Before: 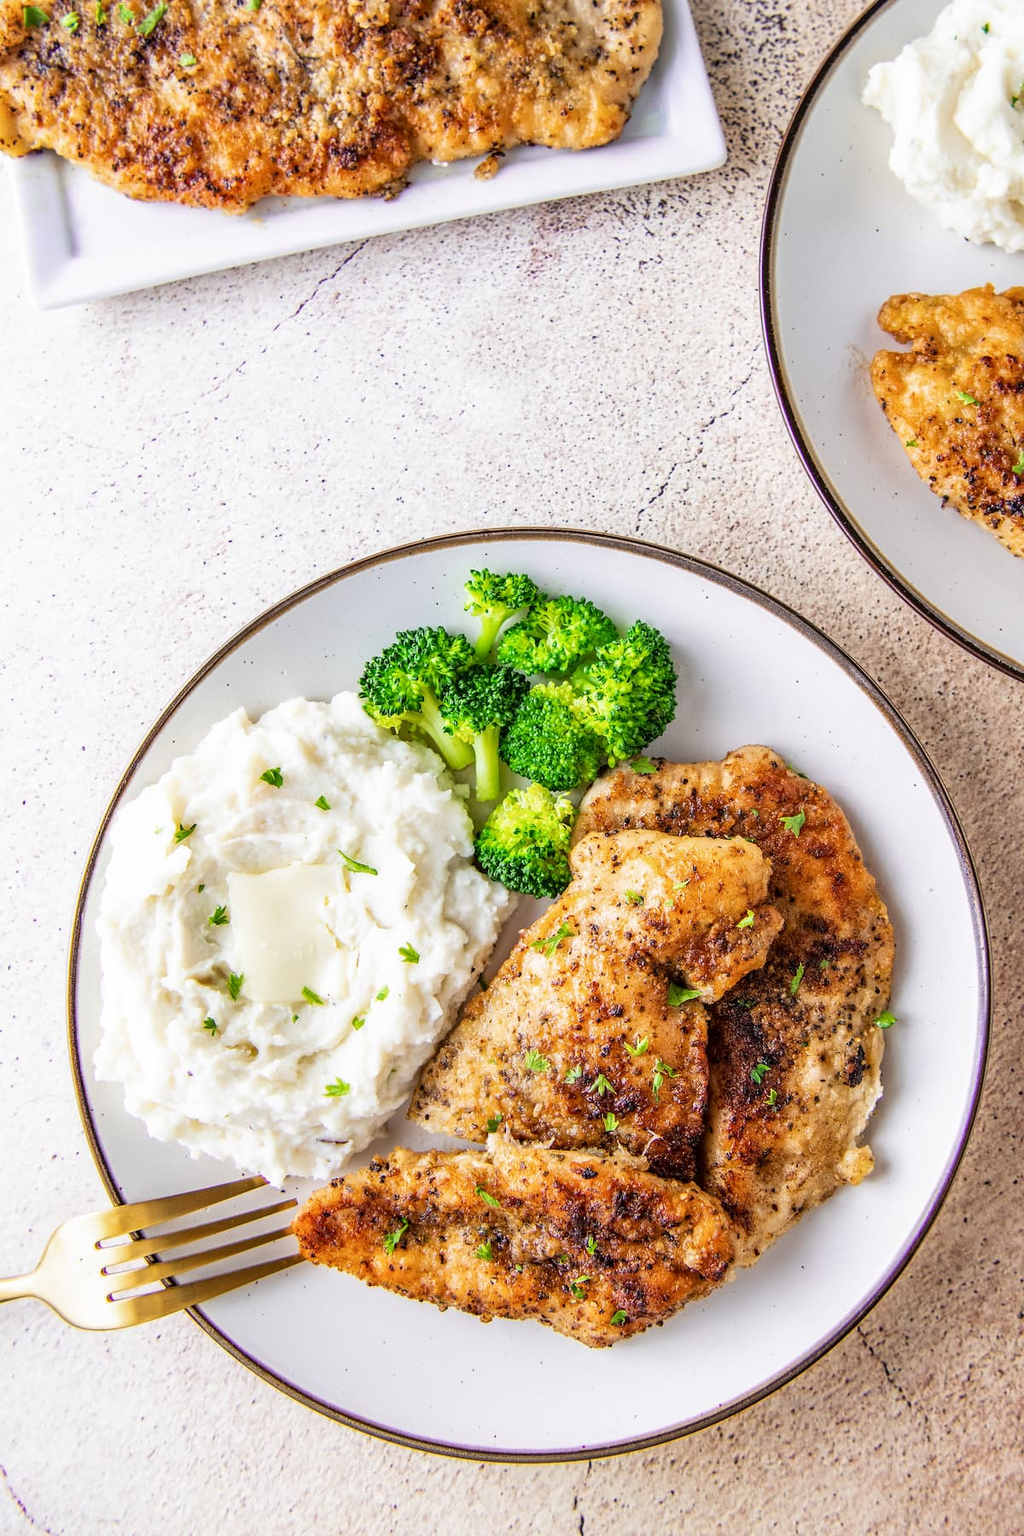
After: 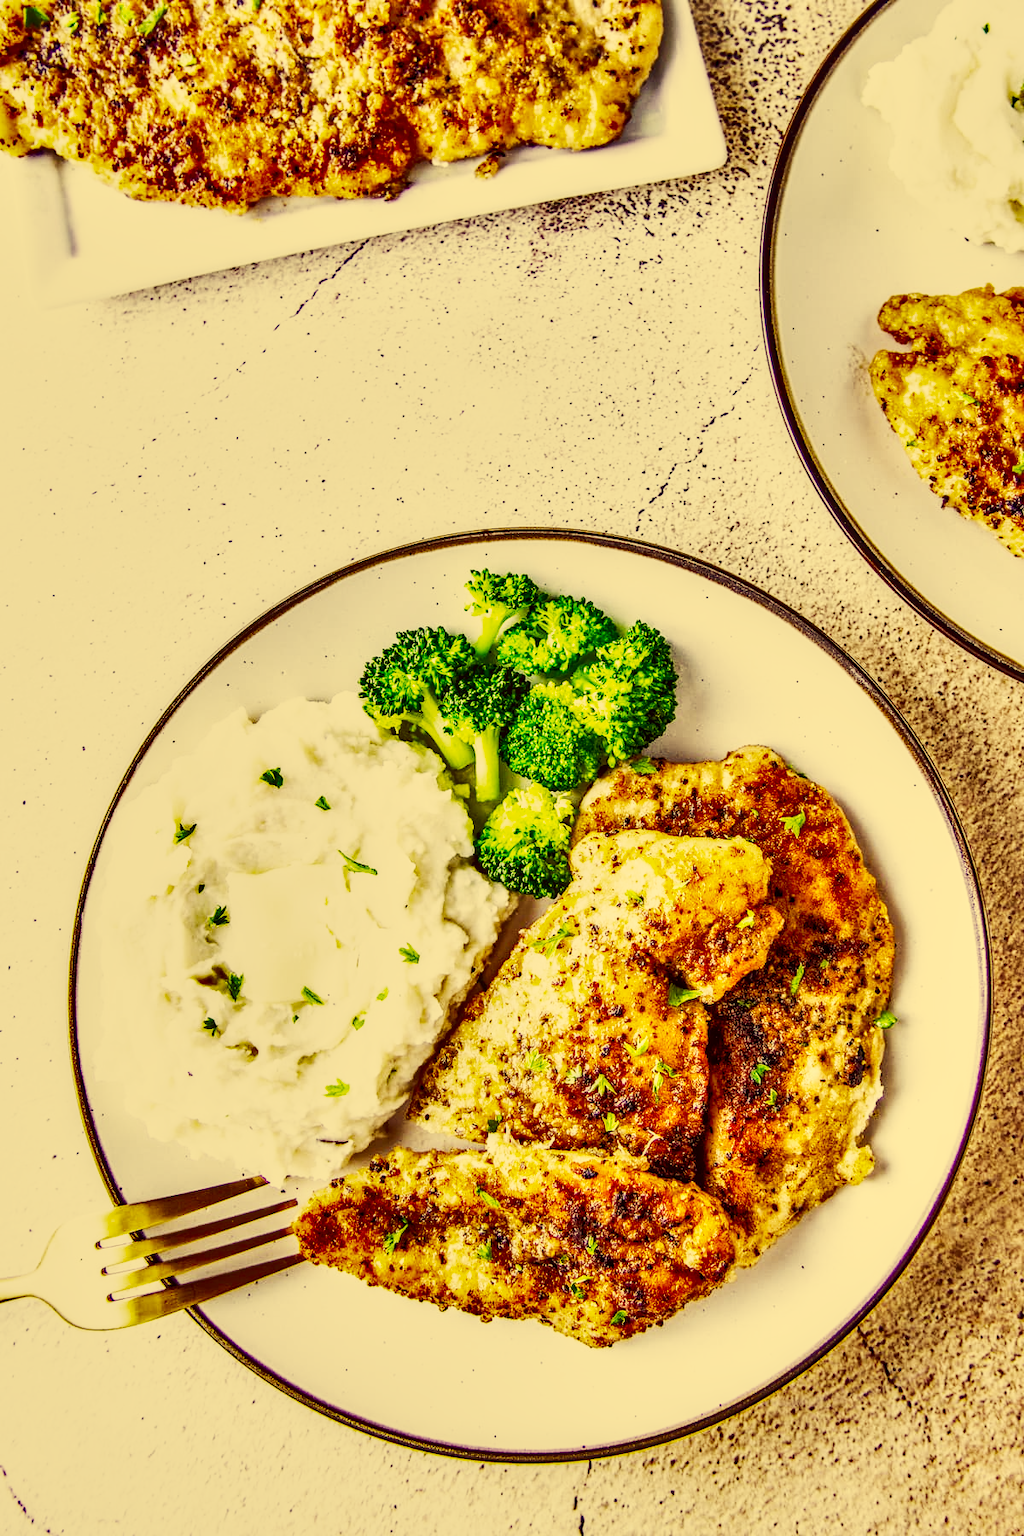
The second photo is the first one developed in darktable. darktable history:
bloom: size 3%, threshold 100%, strength 0%
local contrast: on, module defaults
base curve: curves: ch0 [(0, 0) (0.012, 0.01) (0.073, 0.168) (0.31, 0.711) (0.645, 0.957) (1, 1)], preserve colors none
color correction: highlights a* -0.482, highlights b* 40, shadows a* 9.8, shadows b* -0.161
shadows and highlights: white point adjustment -3.64, highlights -63.34, highlights color adjustment 42%, soften with gaussian
